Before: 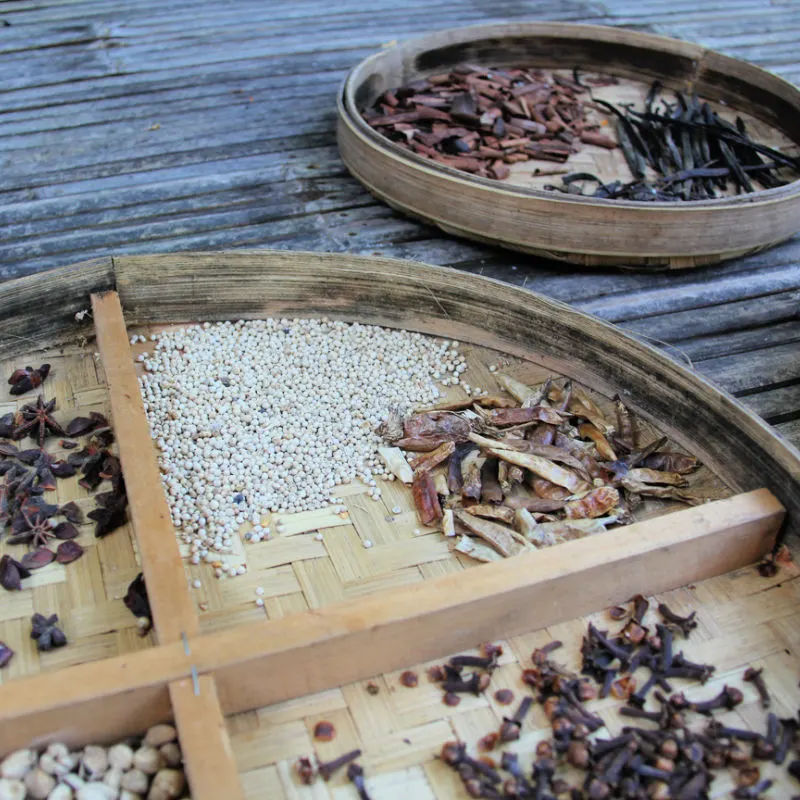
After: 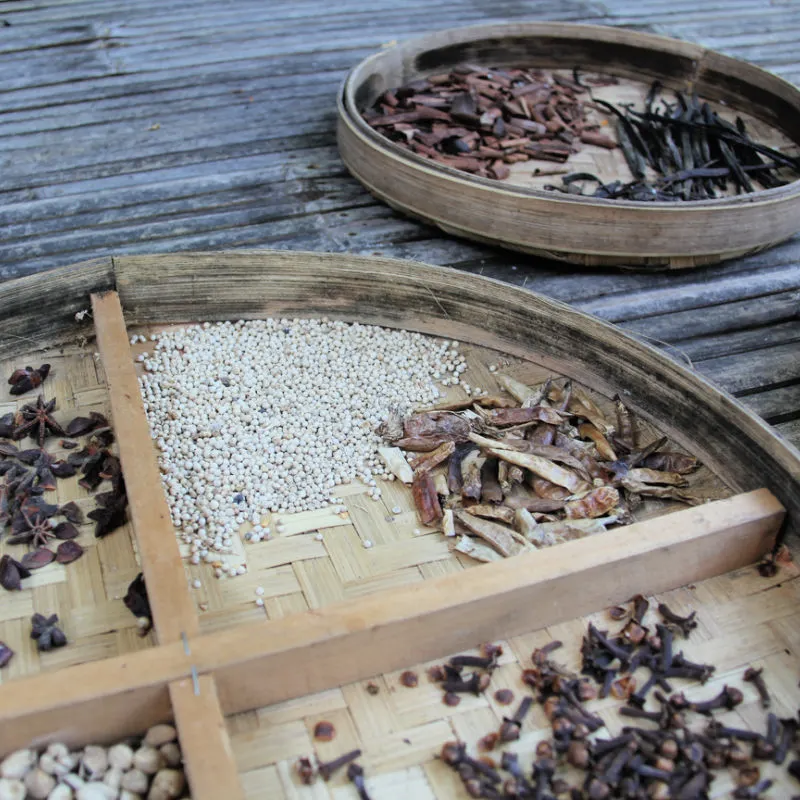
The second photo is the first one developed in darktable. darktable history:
color correction: highlights b* 0.044, saturation 0.803
